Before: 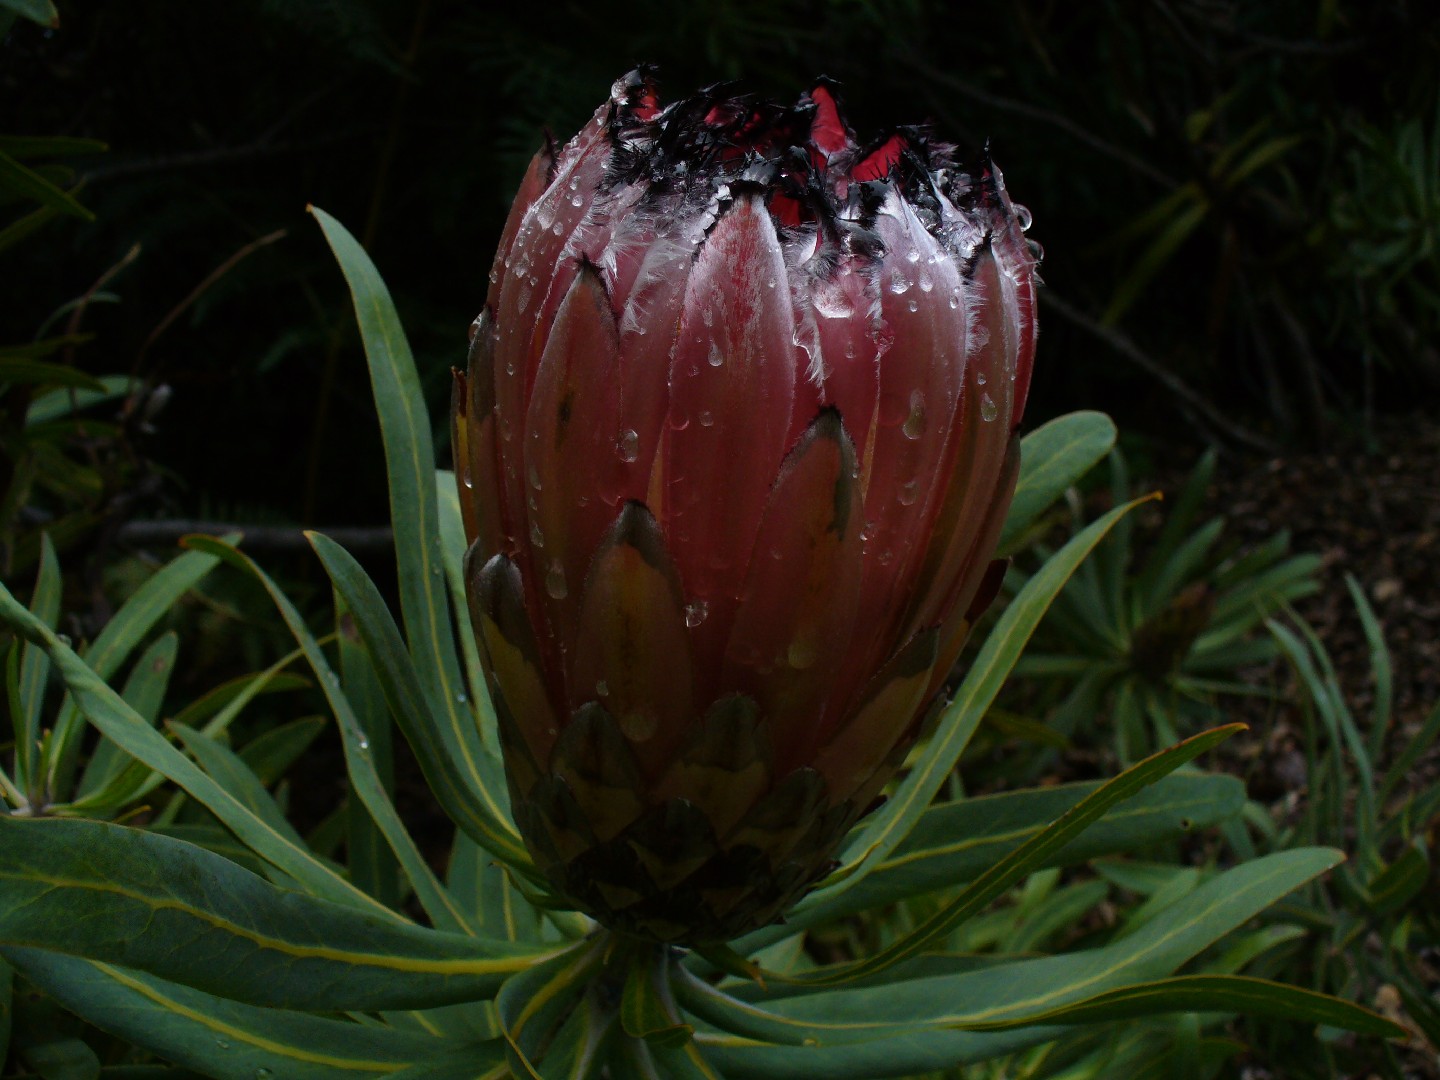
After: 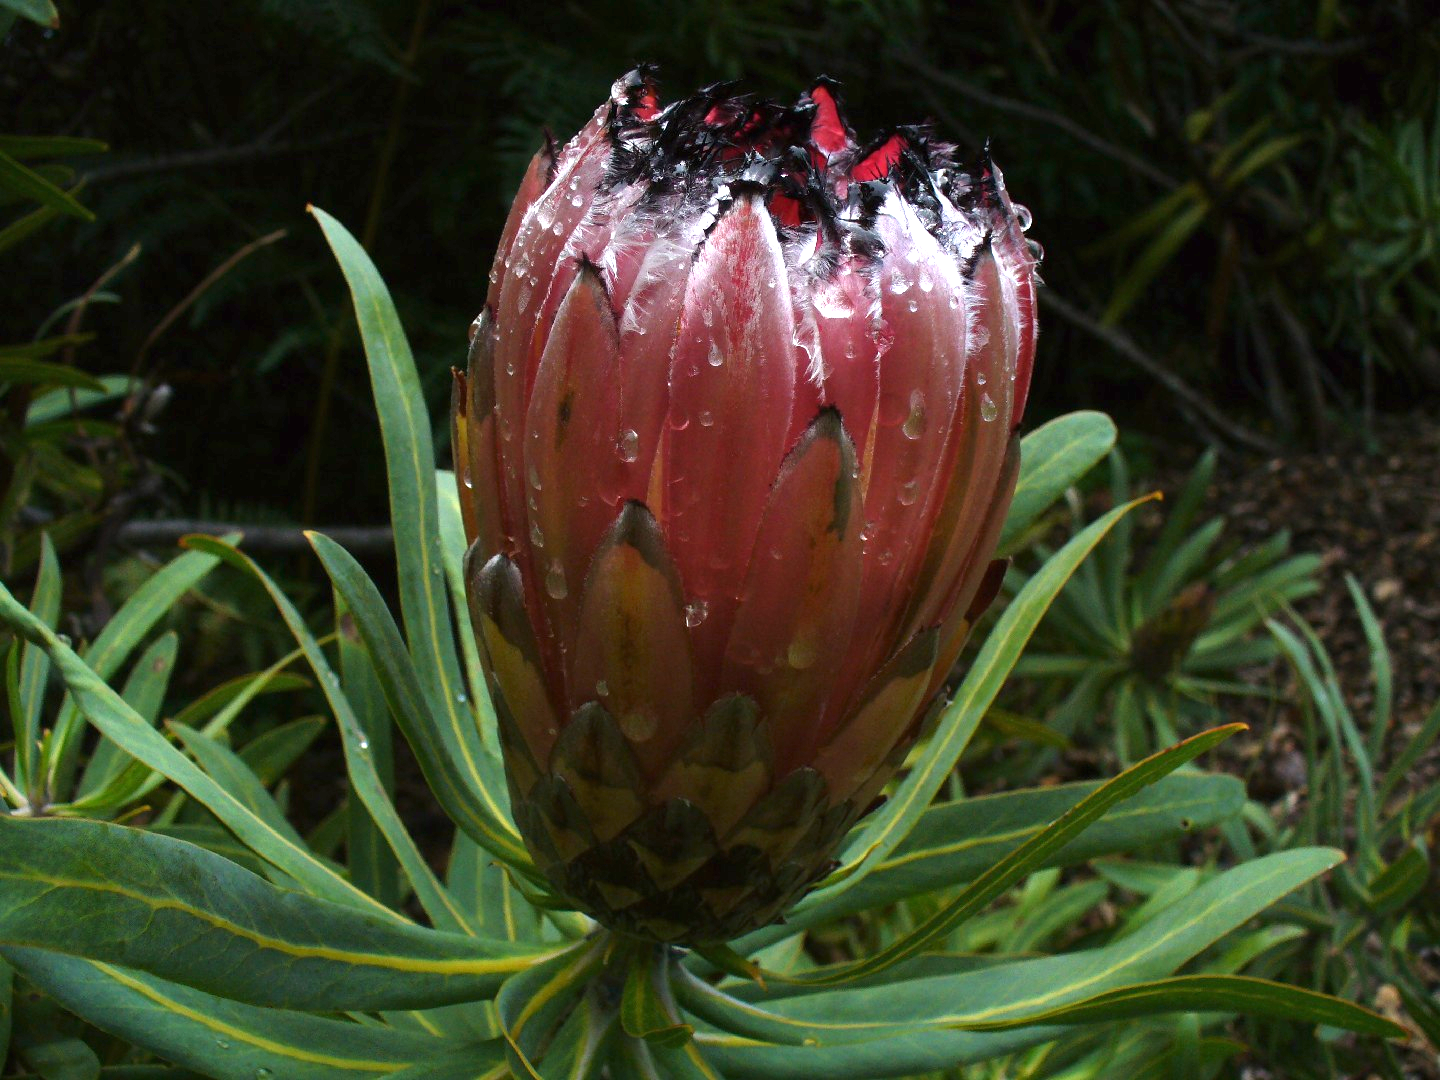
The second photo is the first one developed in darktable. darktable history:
exposure: black level correction 0, exposure 1.468 EV, compensate highlight preservation false
